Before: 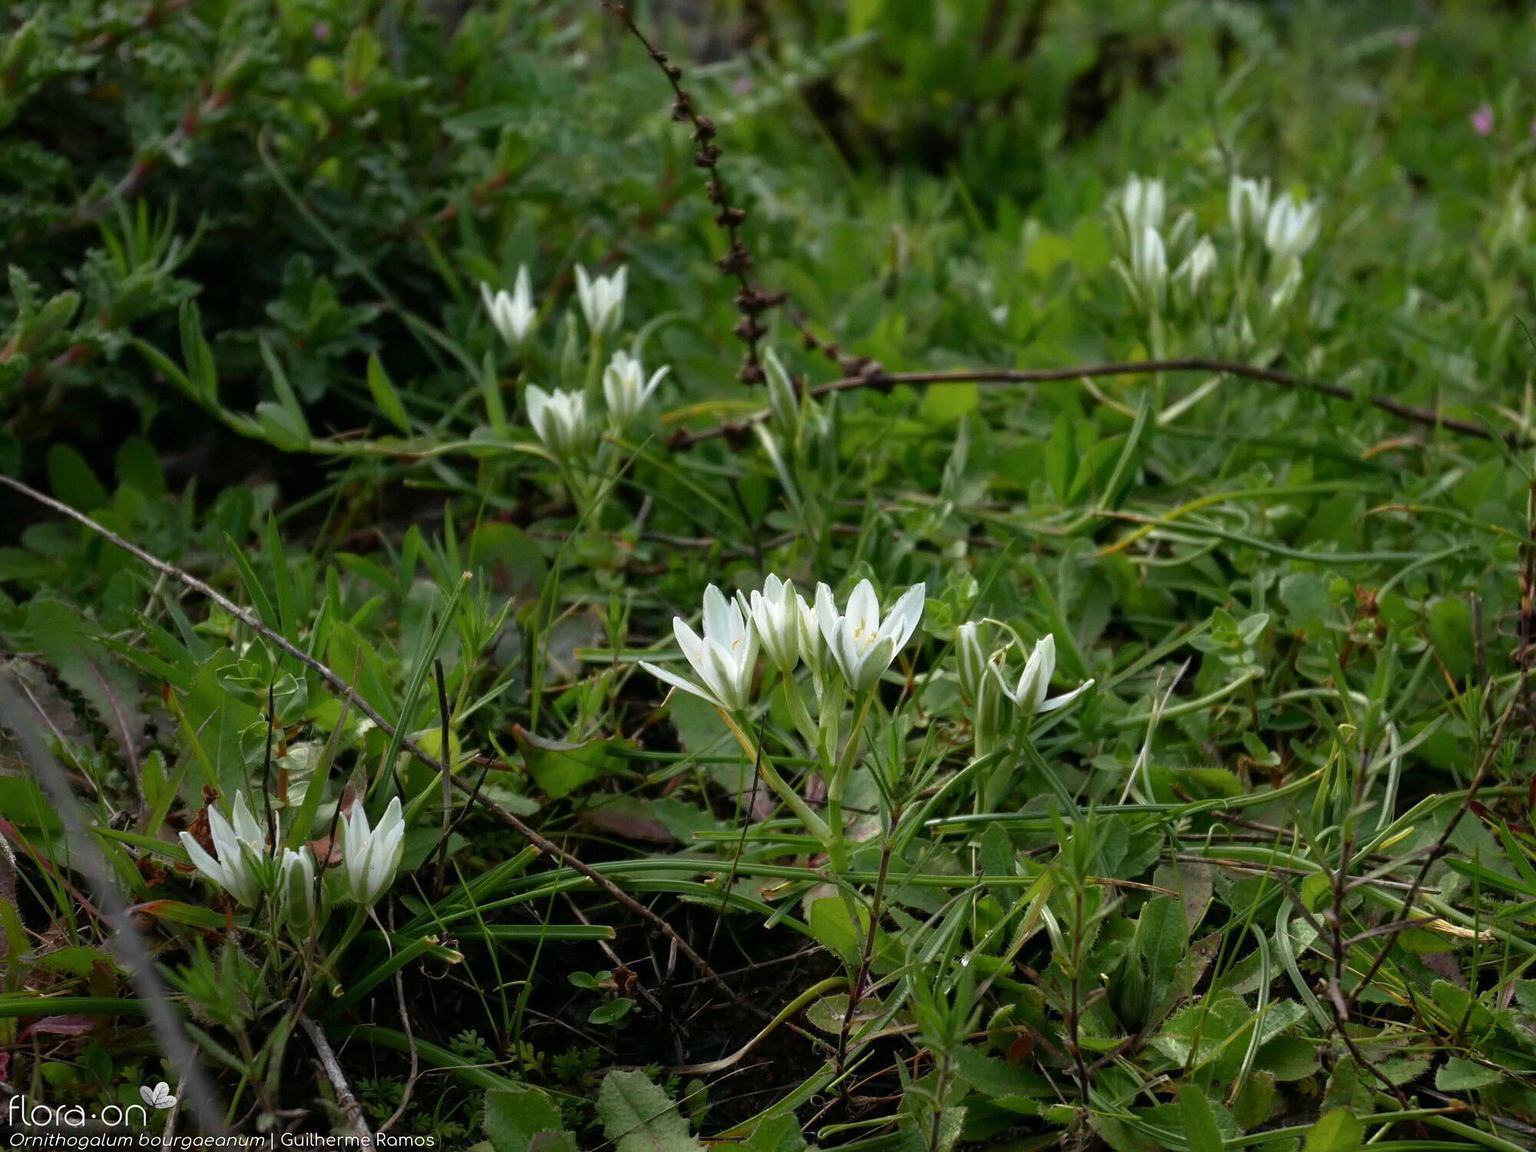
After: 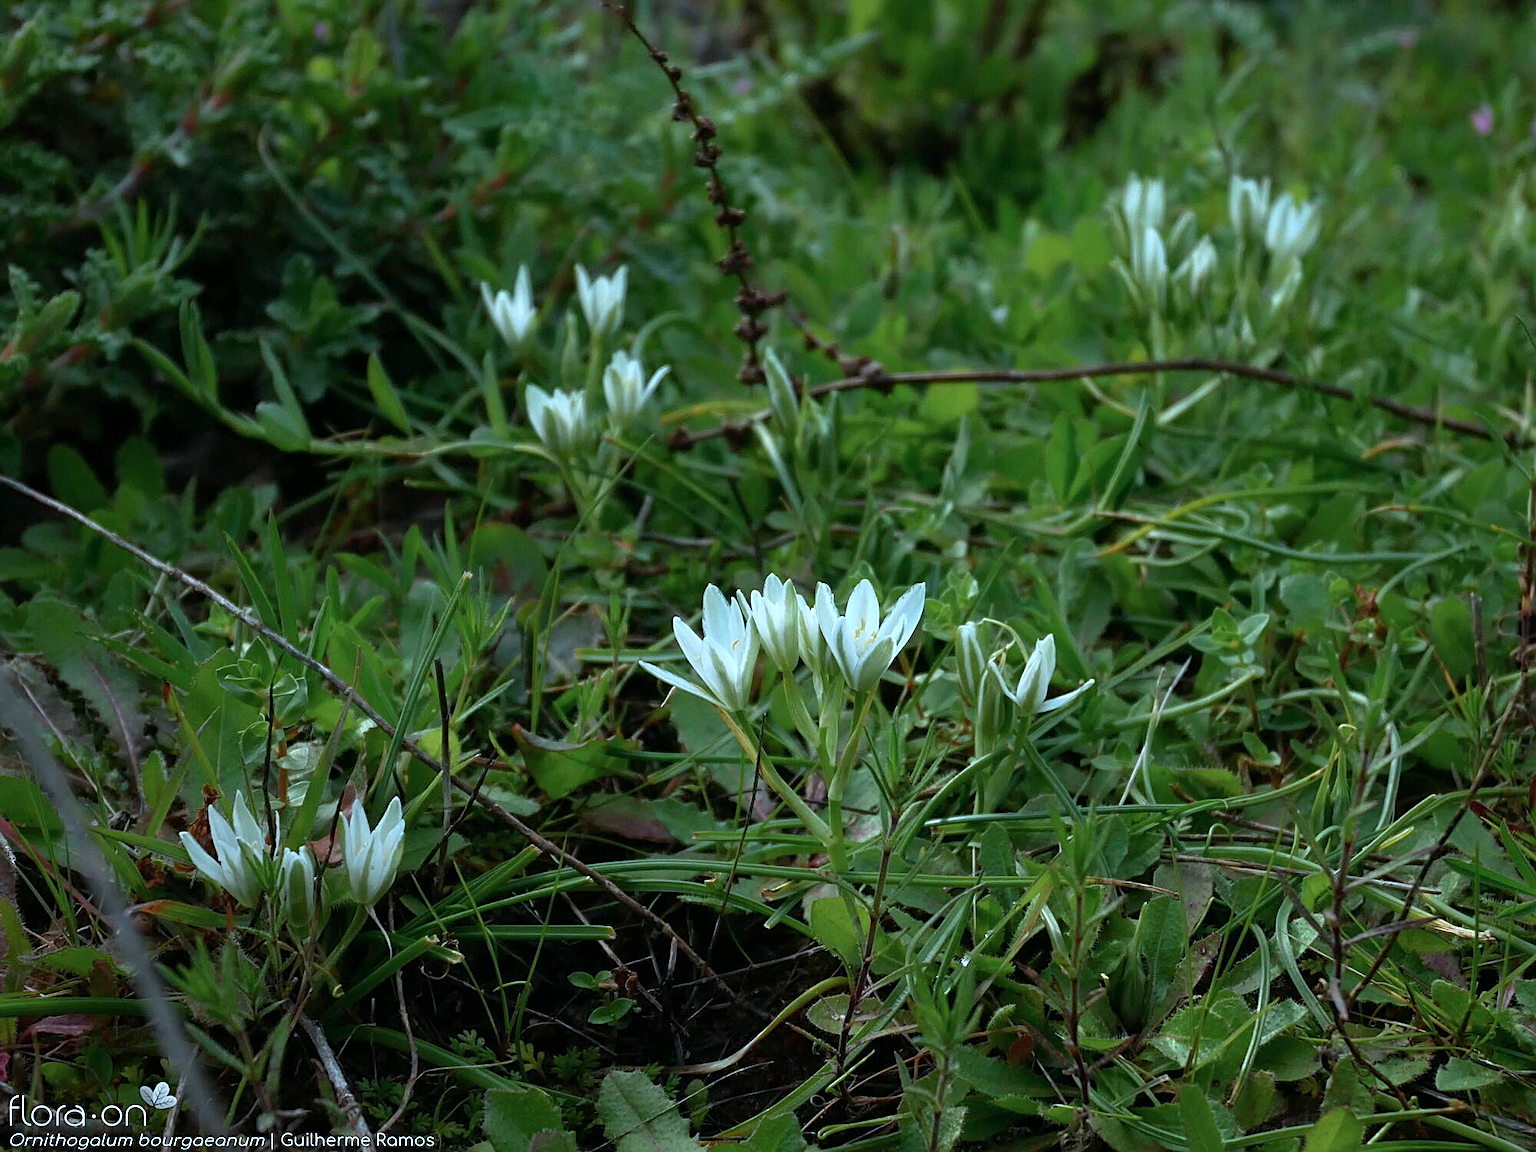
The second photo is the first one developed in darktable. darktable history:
sharpen: on, module defaults
color correction: highlights a* -11.71, highlights b* -15.58
white balance: red 1.004, blue 1.024
